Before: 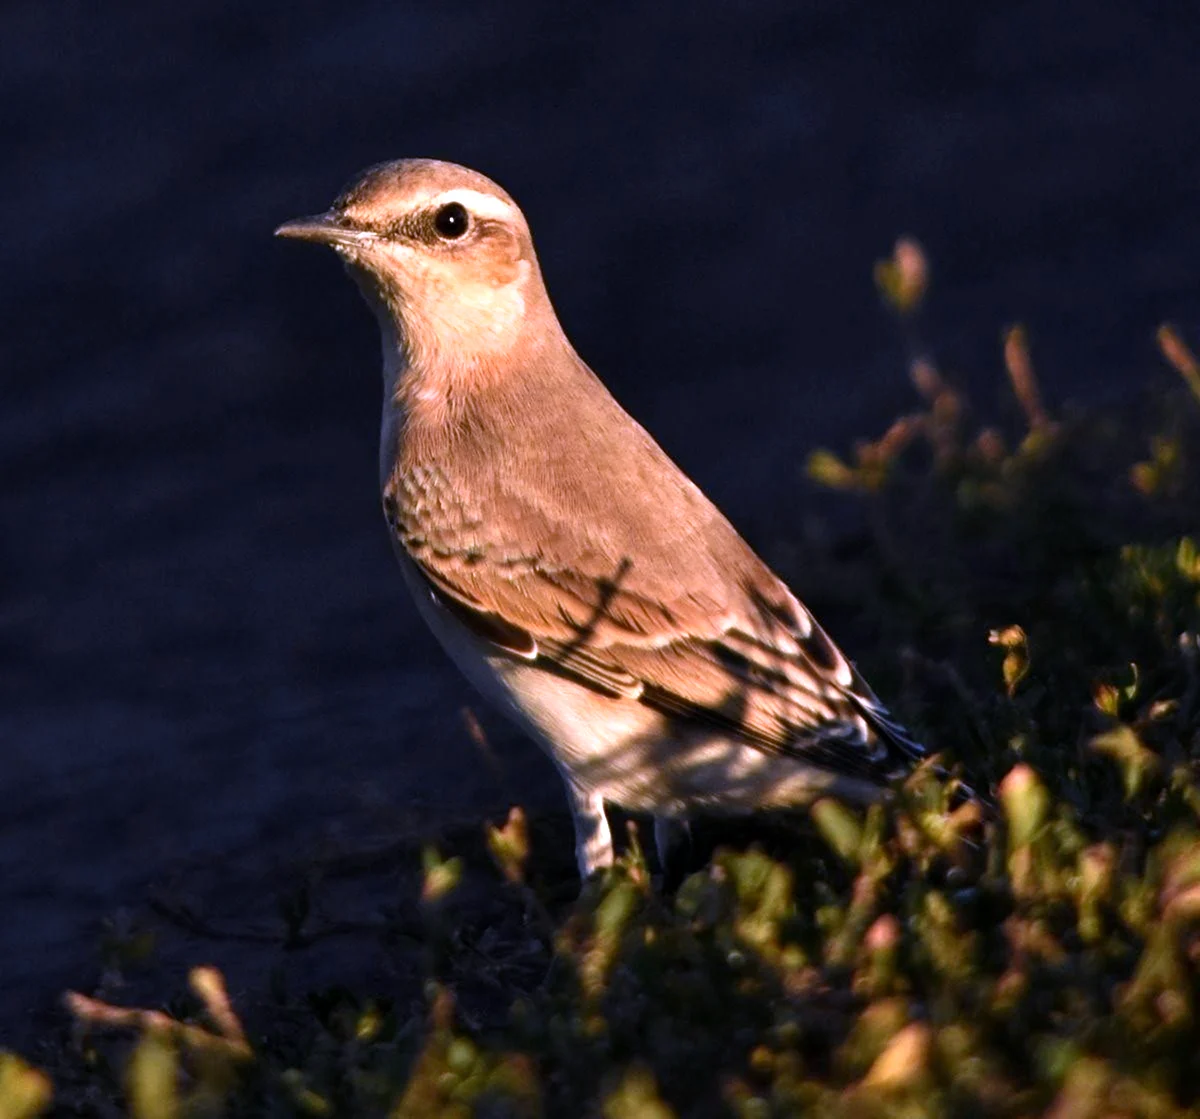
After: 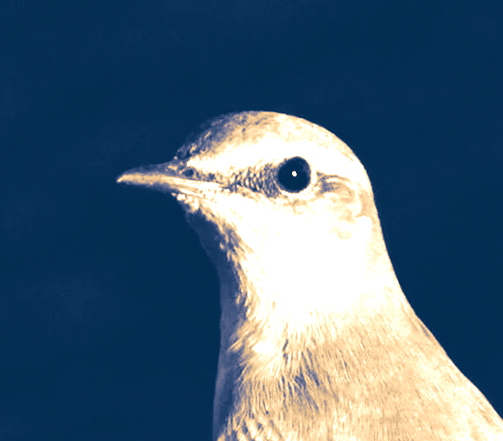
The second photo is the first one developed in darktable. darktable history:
color balance rgb: shadows lift › luminance -28.76%, shadows lift › chroma 10%, shadows lift › hue 230°, power › chroma 0.5%, power › hue 215°, highlights gain › luminance 7.14%, highlights gain › chroma 1%, highlights gain › hue 50°, global offset › luminance -0.29%, global offset › hue 260°, perceptual saturation grading › global saturation 20%, perceptual saturation grading › highlights -13.92%, perceptual saturation grading › shadows 50%
crop: left 15.452%, top 5.459%, right 43.956%, bottom 56.62%
colorize: hue 28.8°, source mix 100%
split-toning: shadows › hue 226.8°, shadows › saturation 1, highlights › saturation 0, balance -61.41
white balance: emerald 1
rotate and perspective: rotation 2.17°, automatic cropping off
